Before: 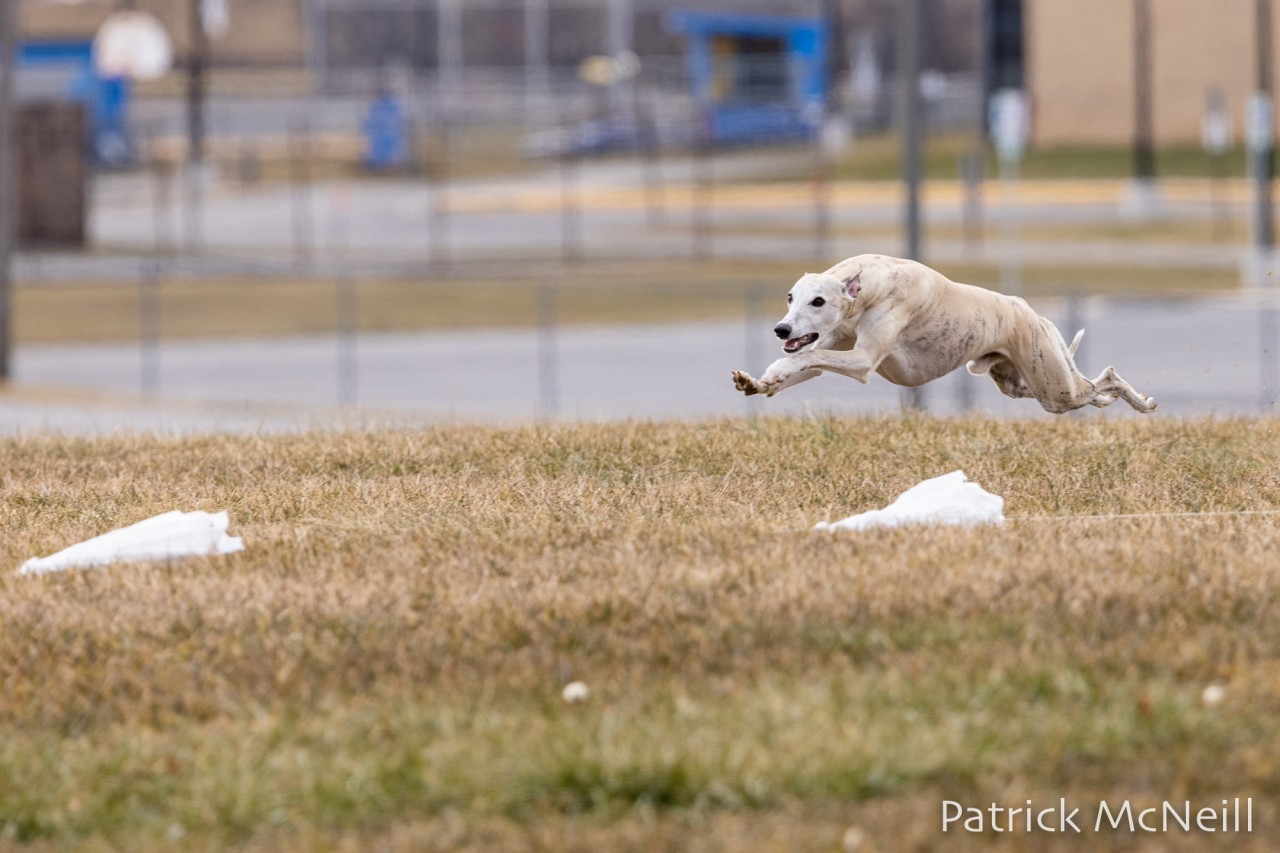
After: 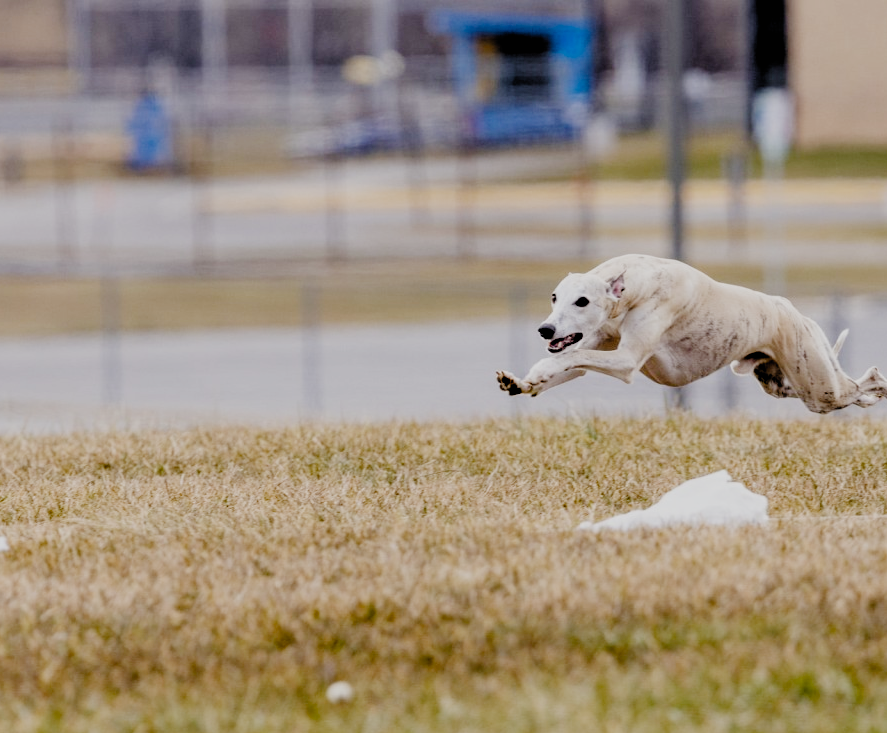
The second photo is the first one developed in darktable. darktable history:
crop: left 18.479%, right 12.2%, bottom 13.971%
filmic rgb: black relative exposure -2.85 EV, white relative exposure 4.56 EV, hardness 1.77, contrast 1.25, preserve chrominance no, color science v5 (2021)
